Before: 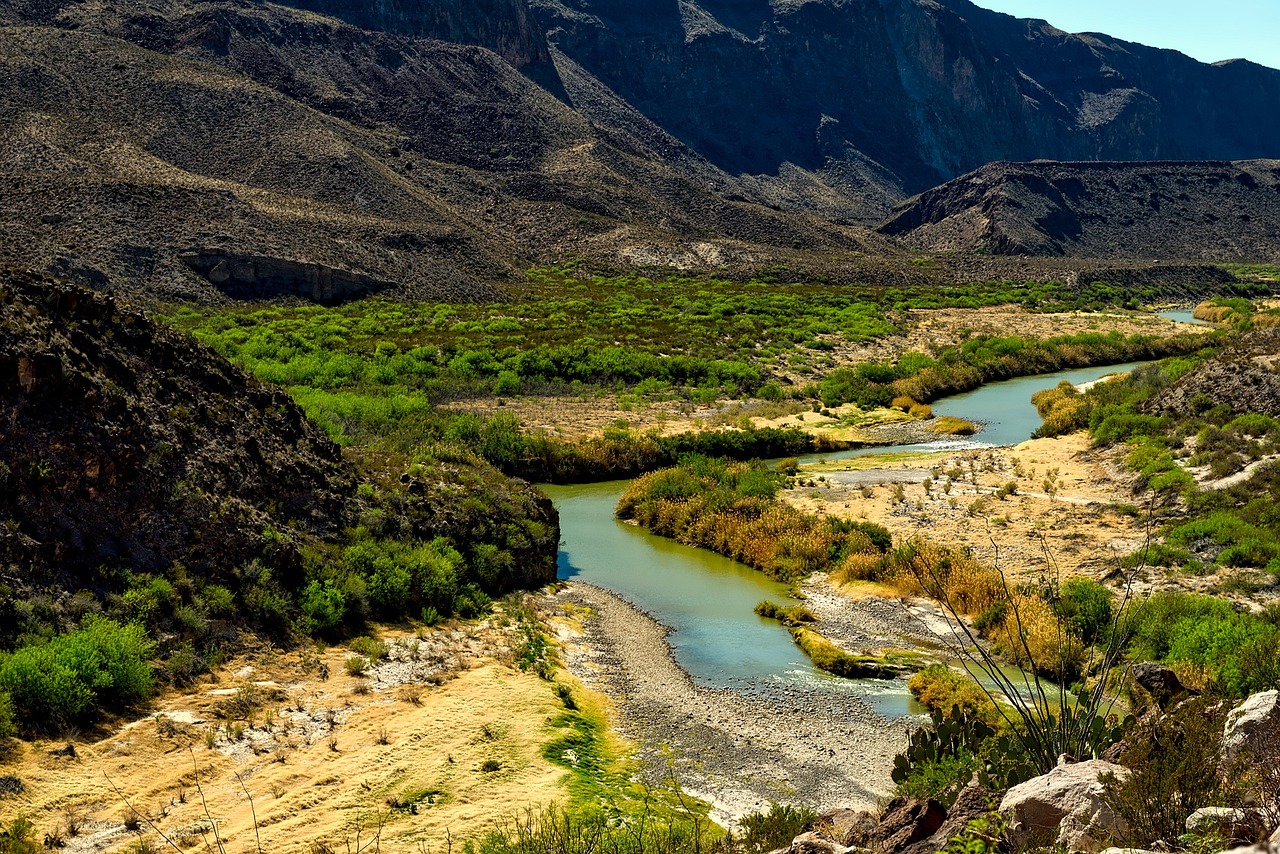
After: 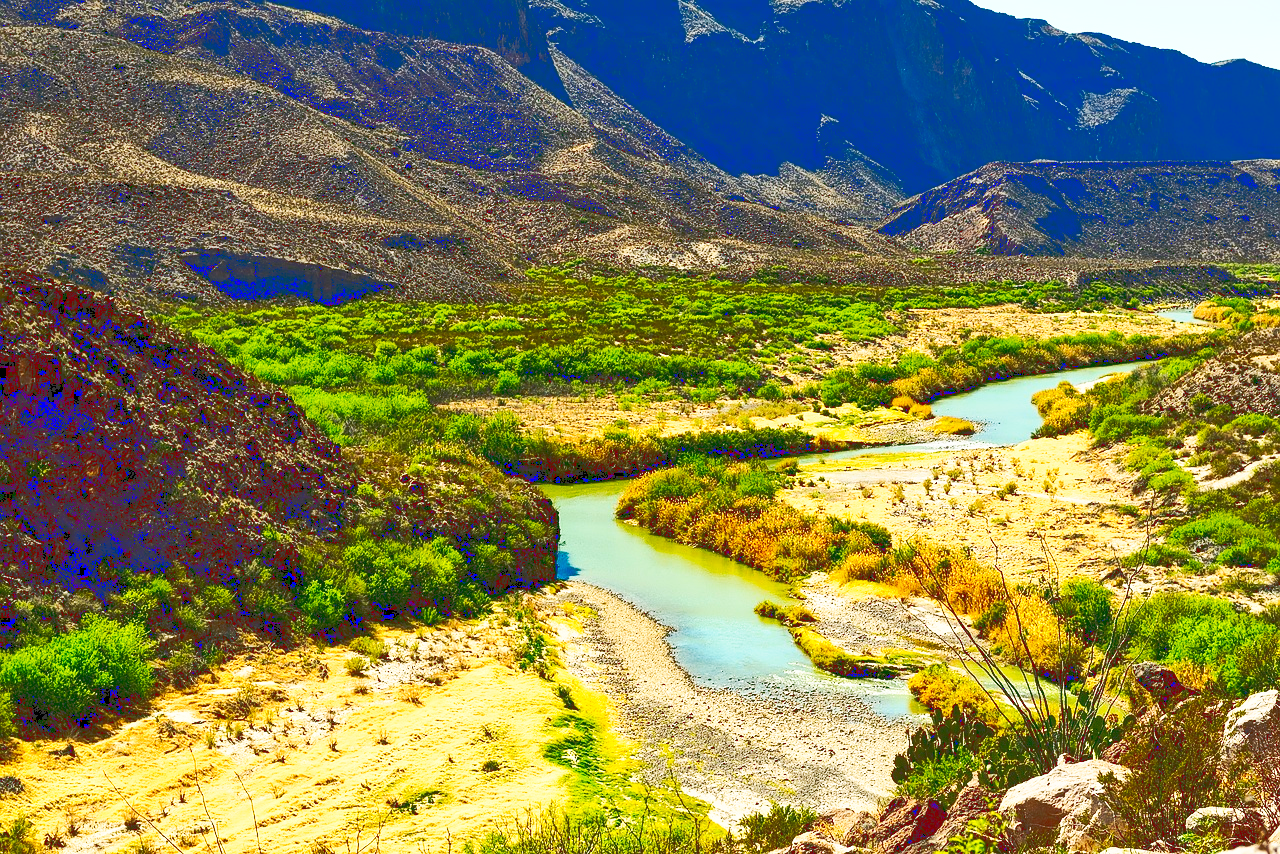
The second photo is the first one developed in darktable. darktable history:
base curve: curves: ch0 [(0, 0.024) (0.055, 0.065) (0.121, 0.166) (0.236, 0.319) (0.693, 0.726) (1, 1)]
tone curve: curves: ch0 [(0, 0) (0.003, 0.003) (0.011, 0.009) (0.025, 0.022) (0.044, 0.037) (0.069, 0.051) (0.1, 0.079) (0.136, 0.114) (0.177, 0.152) (0.224, 0.212) (0.277, 0.281) (0.335, 0.358) (0.399, 0.459) (0.468, 0.573) (0.543, 0.684) (0.623, 0.779) (0.709, 0.866) (0.801, 0.949) (0.898, 0.98) (1, 1)], preserve colors none
contrast brightness saturation: brightness 0.088, saturation 0.194
